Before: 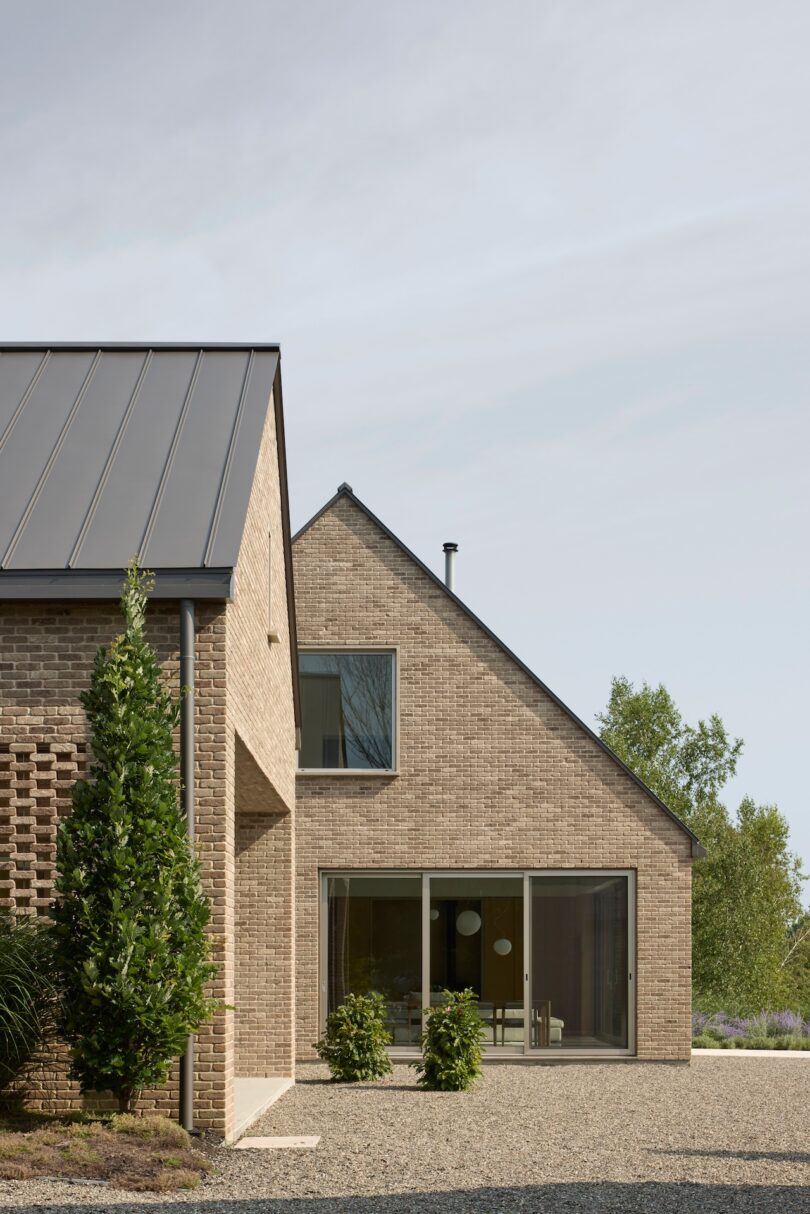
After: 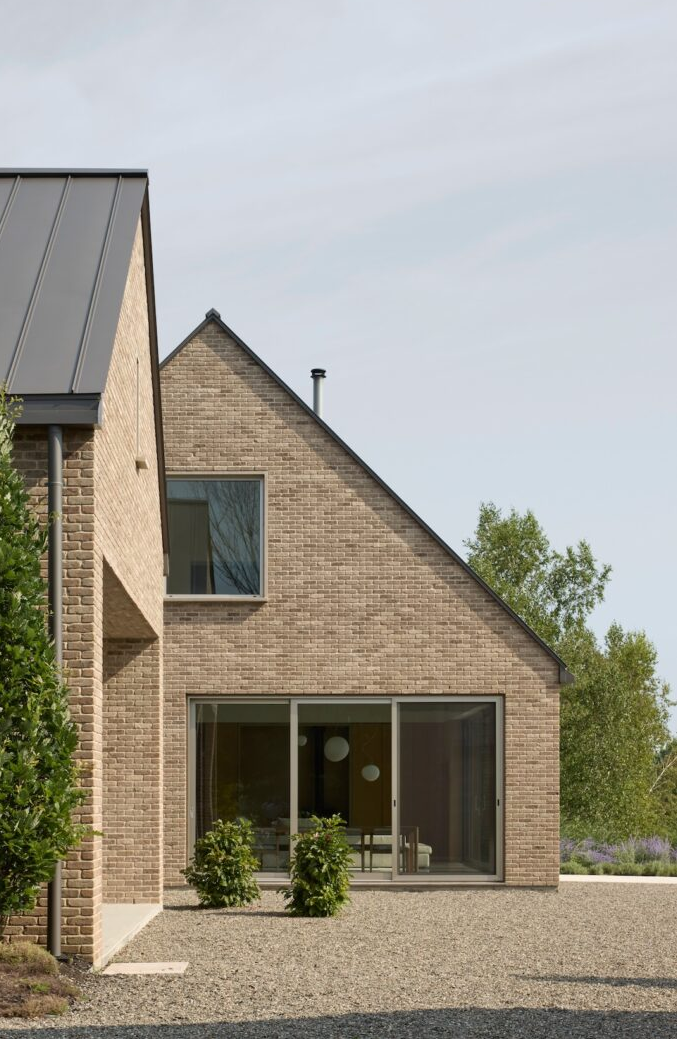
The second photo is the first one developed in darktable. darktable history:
crop: left 16.309%, top 14.349%
